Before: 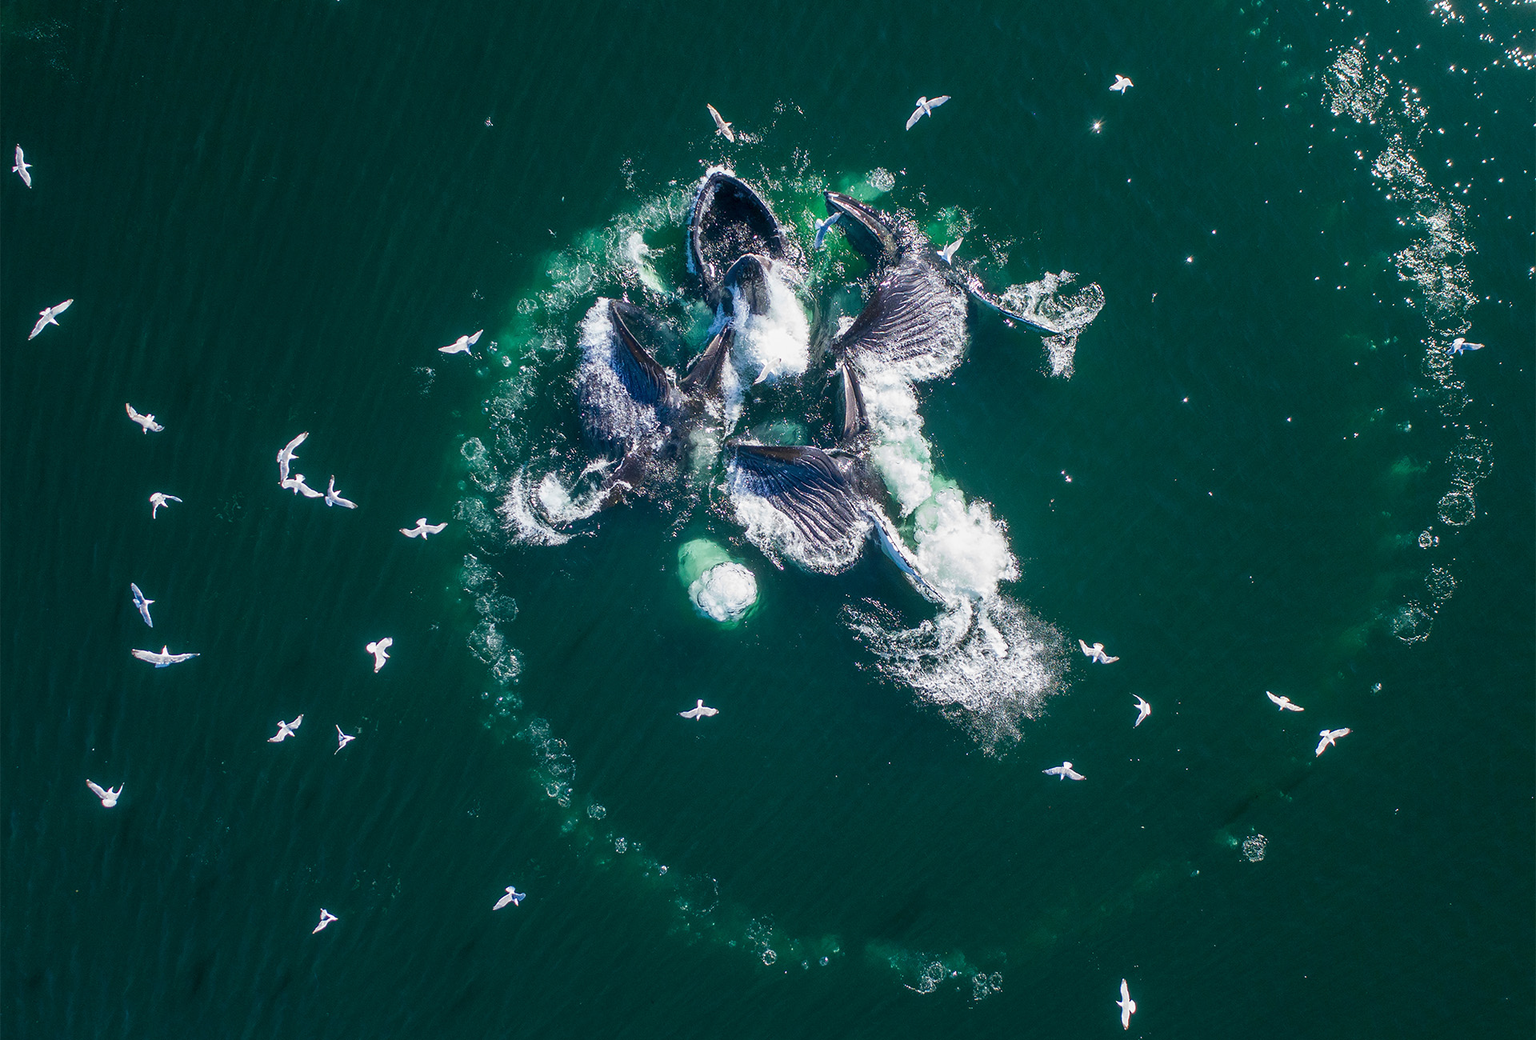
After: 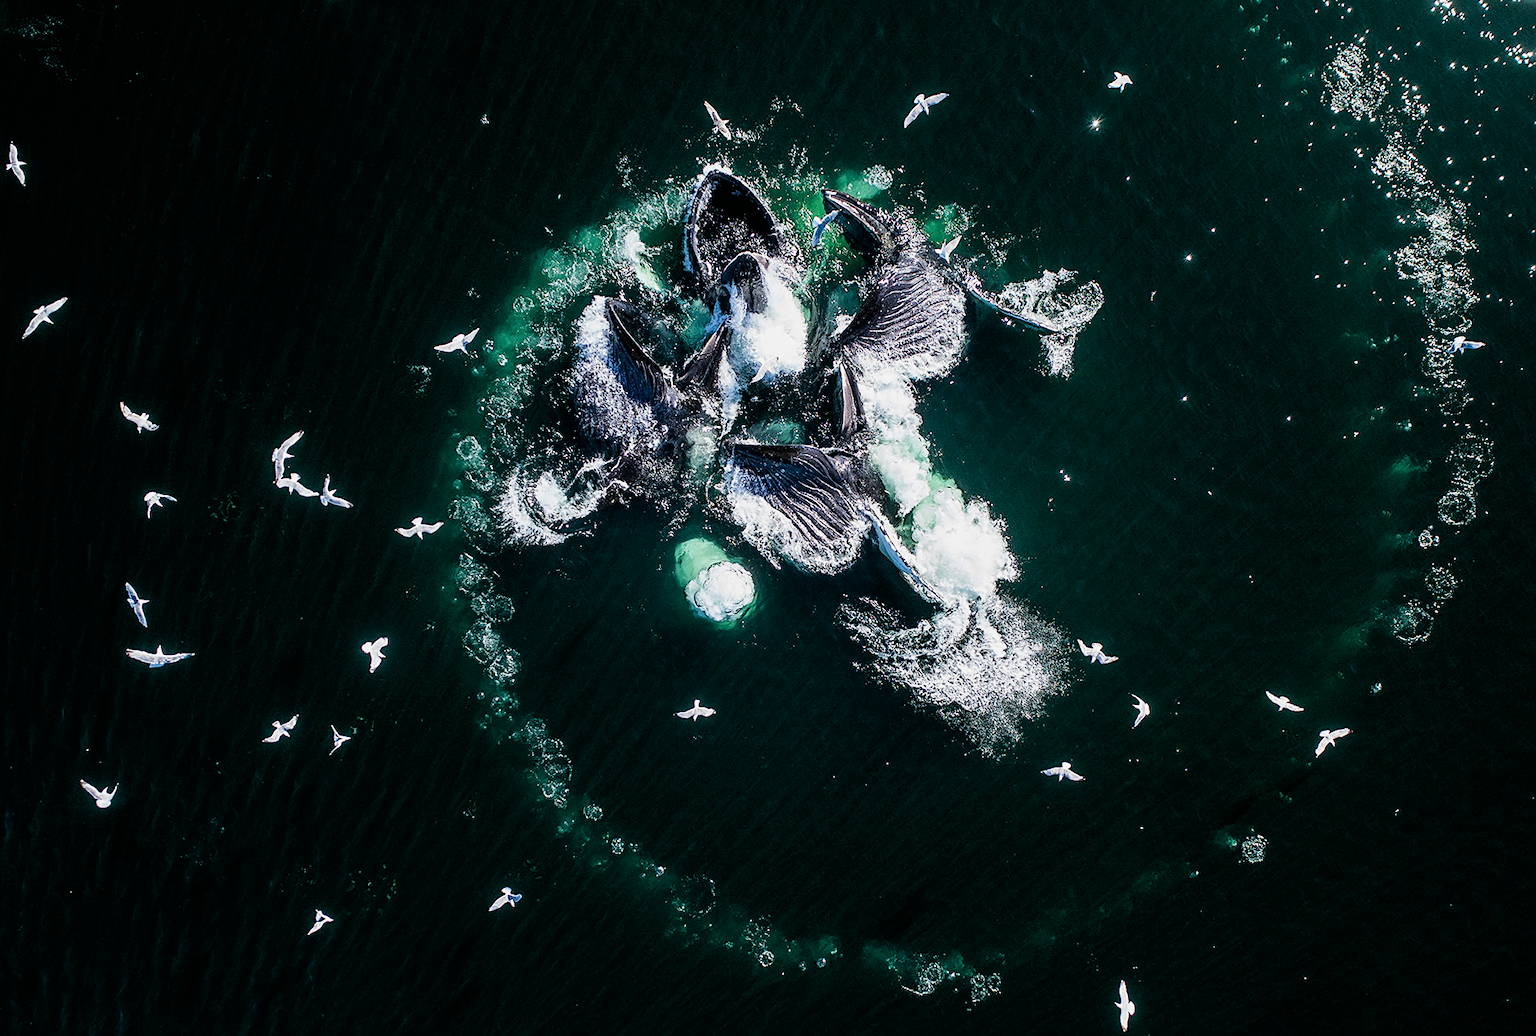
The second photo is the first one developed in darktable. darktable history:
filmic rgb: black relative exposure -3.97 EV, white relative exposure 2.98 EV, hardness 3, contrast 1.4
crop and rotate: left 0.46%, top 0.374%, bottom 0.37%
sharpen: on, module defaults
